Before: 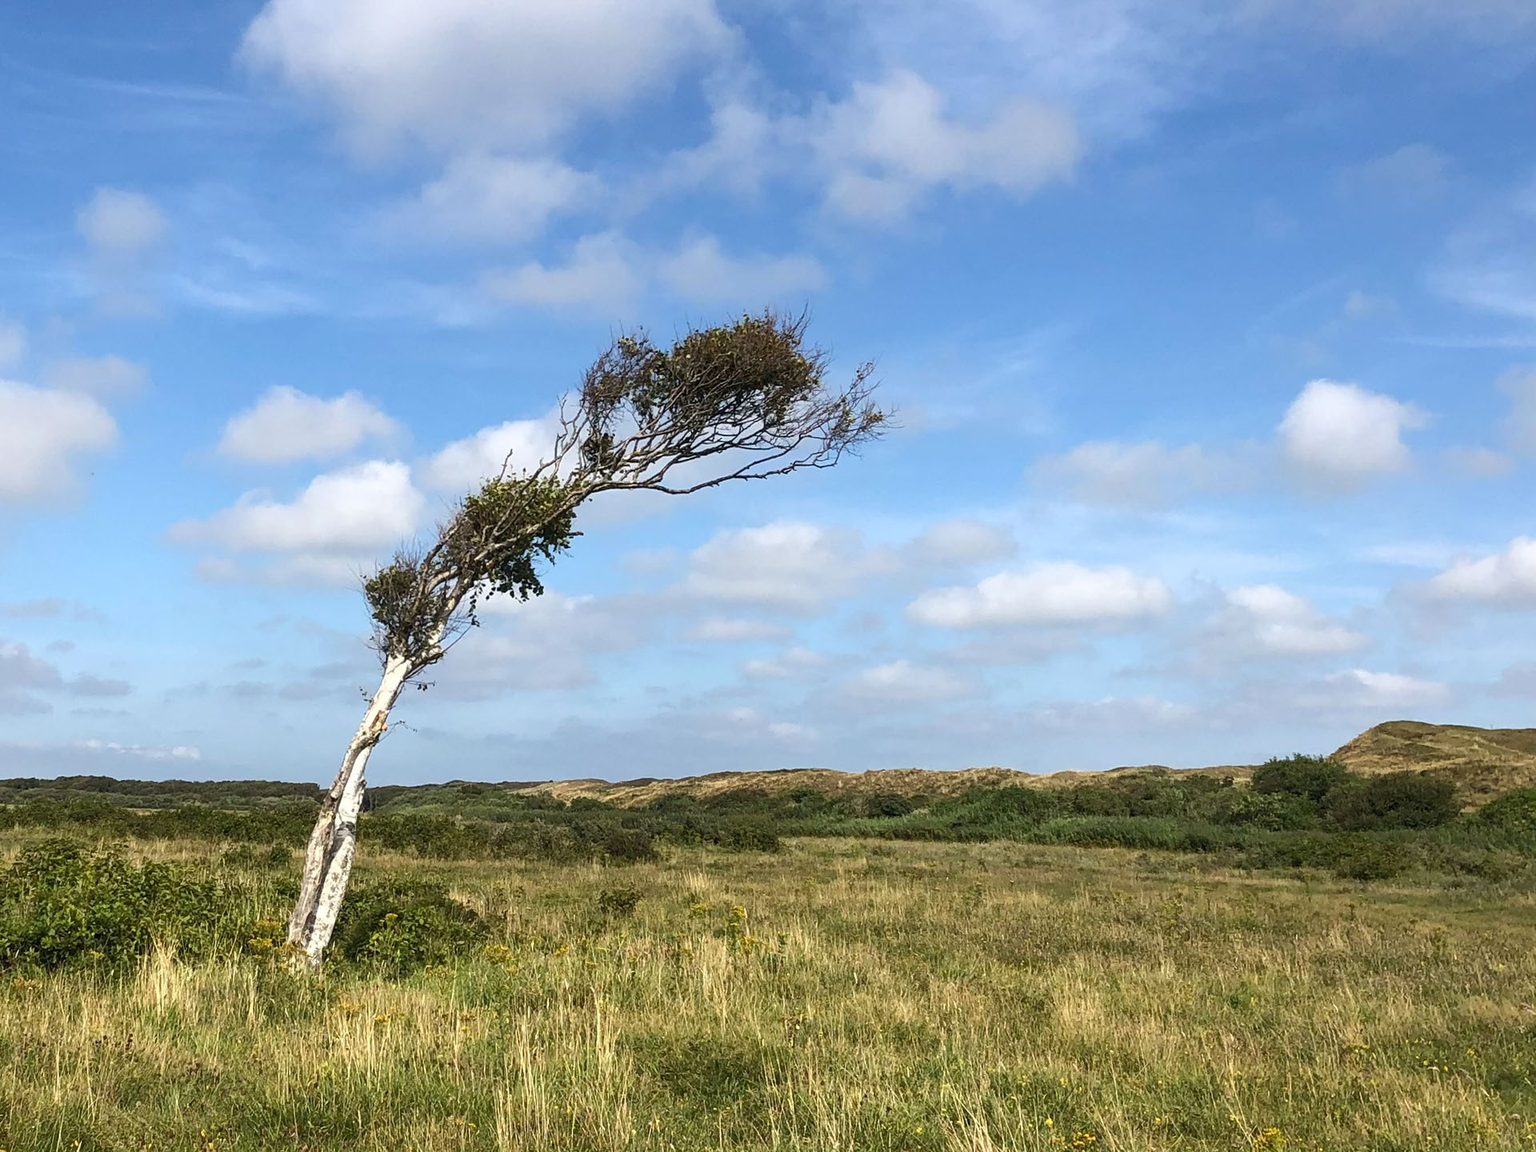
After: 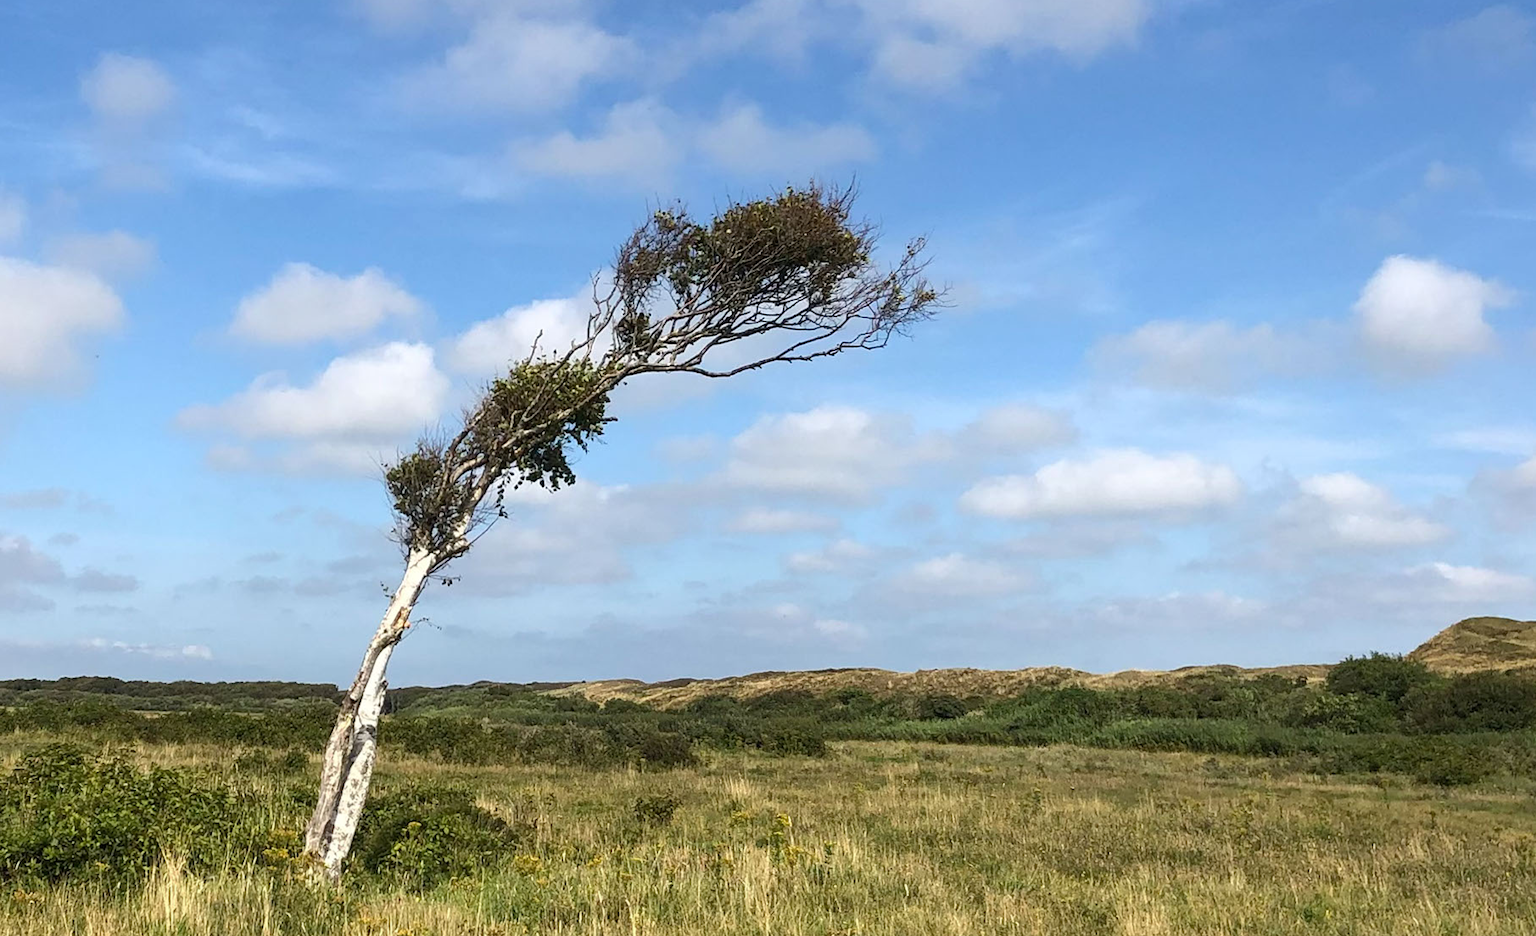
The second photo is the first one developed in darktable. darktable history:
crop and rotate: angle 0.048°, top 12.011%, right 5.572%, bottom 11.179%
